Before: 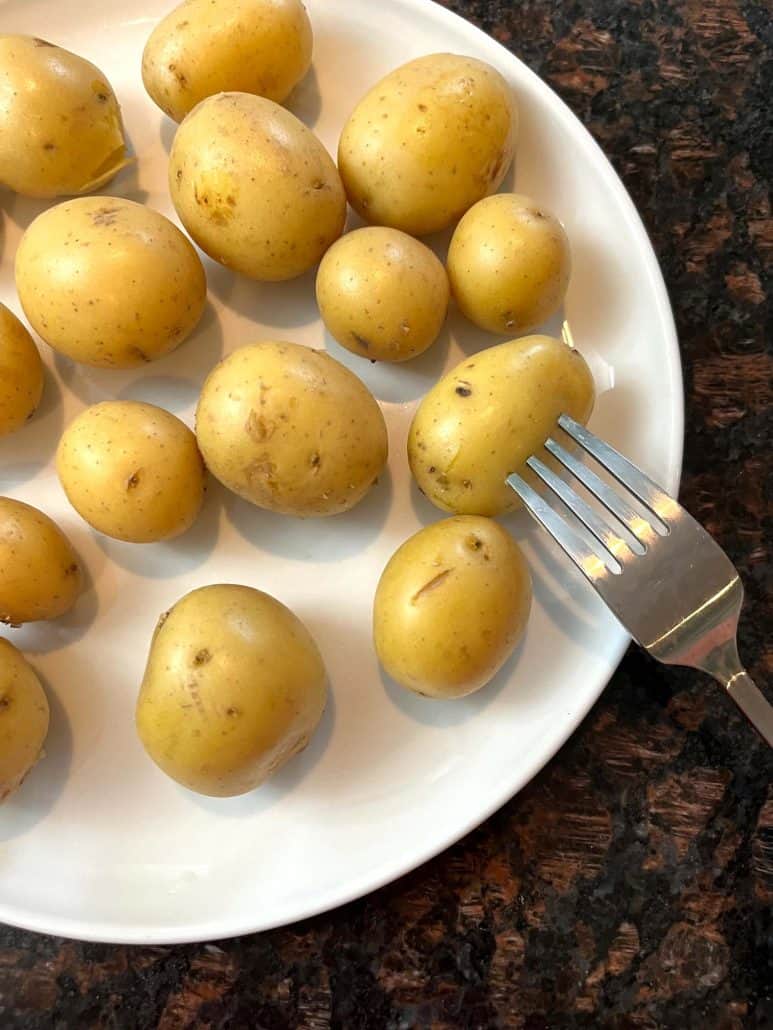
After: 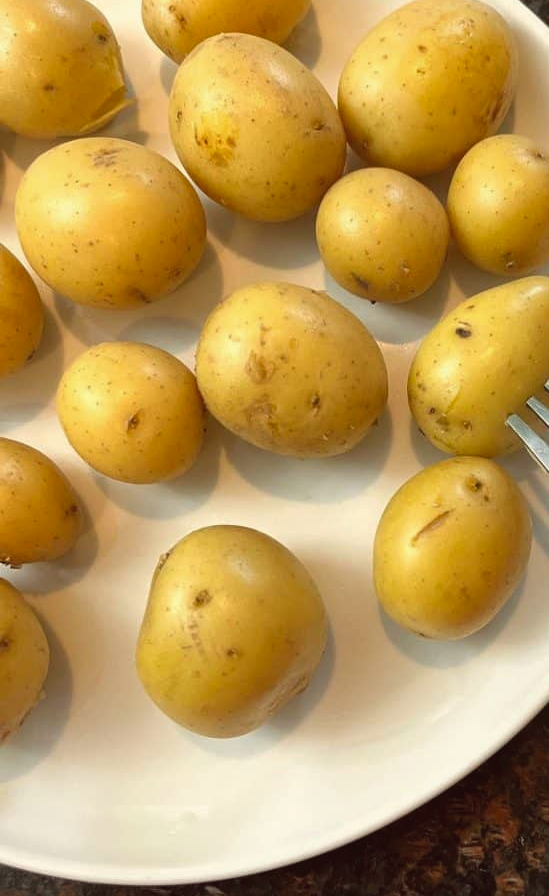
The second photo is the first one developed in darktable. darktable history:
crop: top 5.803%, right 27.864%, bottom 5.804%
color balance: lift [1.005, 1.002, 0.998, 0.998], gamma [1, 1.021, 1.02, 0.979], gain [0.923, 1.066, 1.056, 0.934]
